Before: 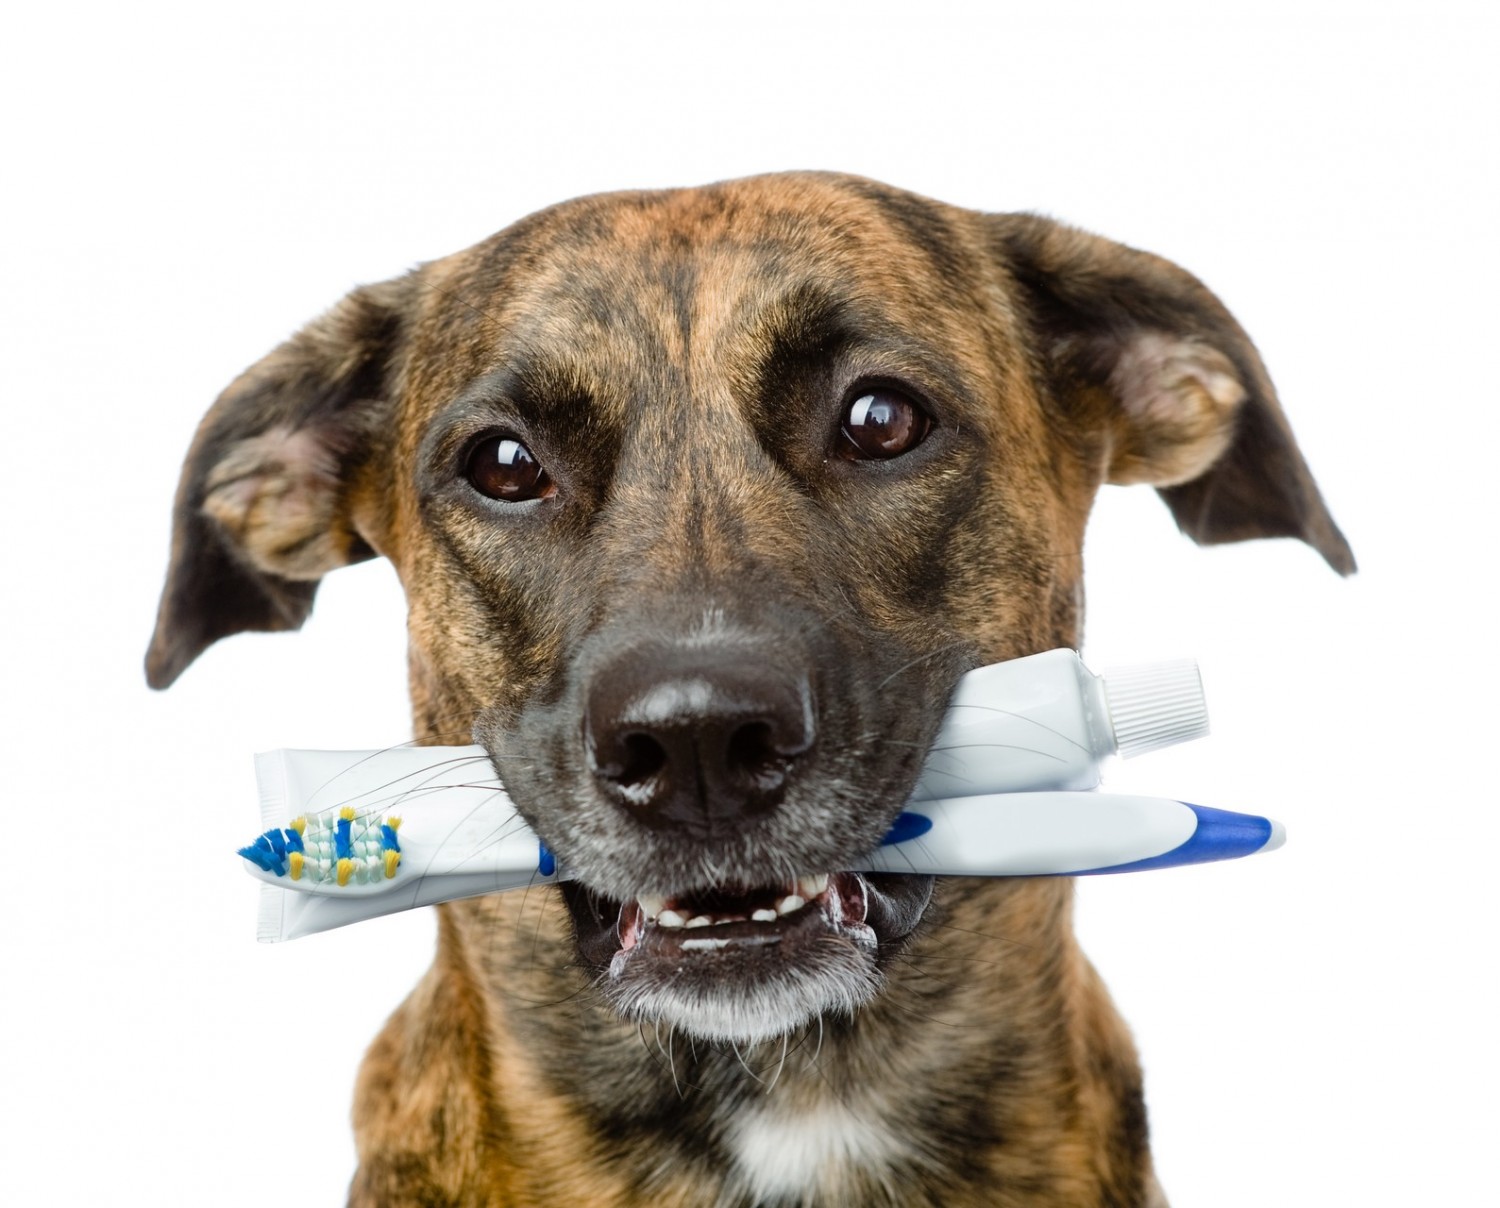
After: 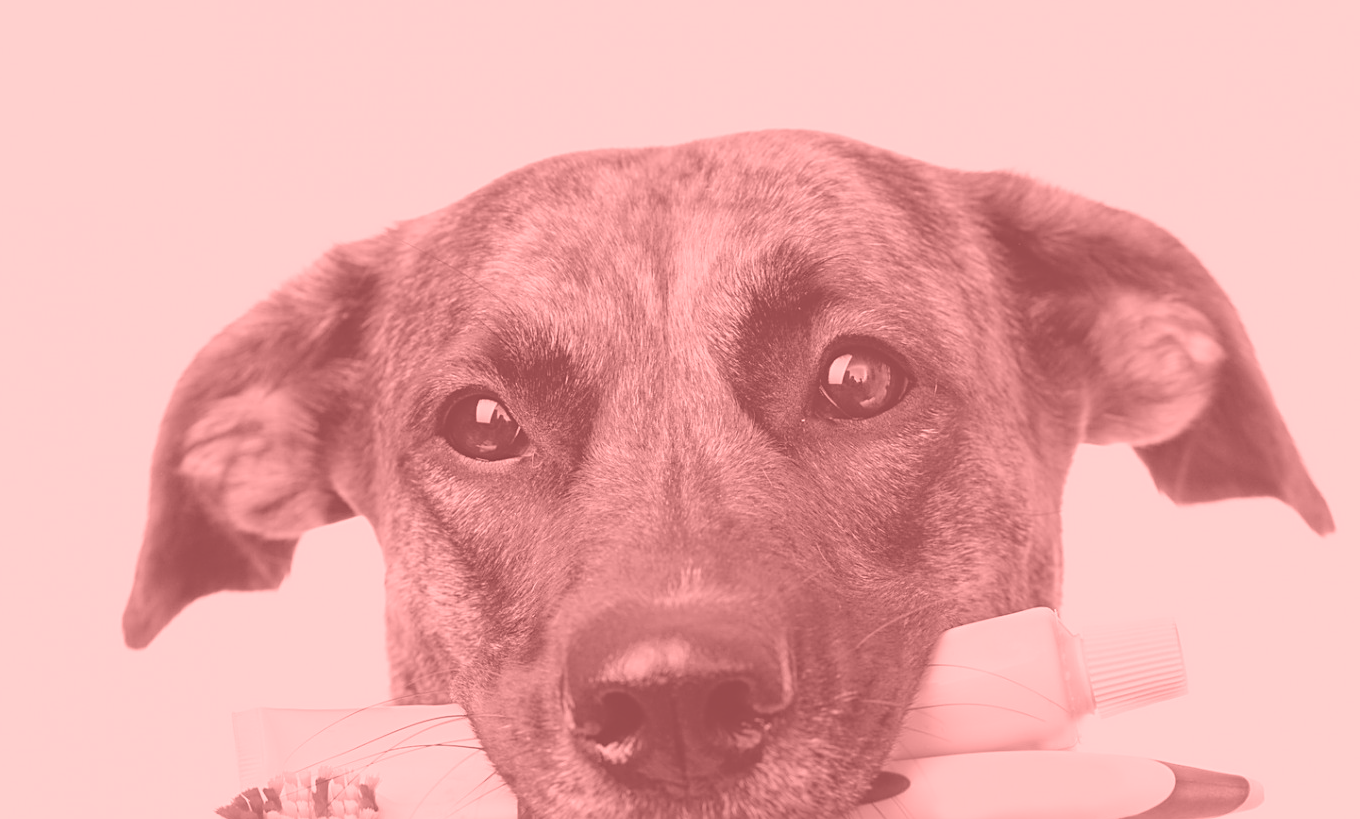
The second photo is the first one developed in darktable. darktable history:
sharpen: on, module defaults
crop: left 1.509%, top 3.452%, right 7.696%, bottom 28.452%
colorize: saturation 51%, source mix 50.67%, lightness 50.67%
